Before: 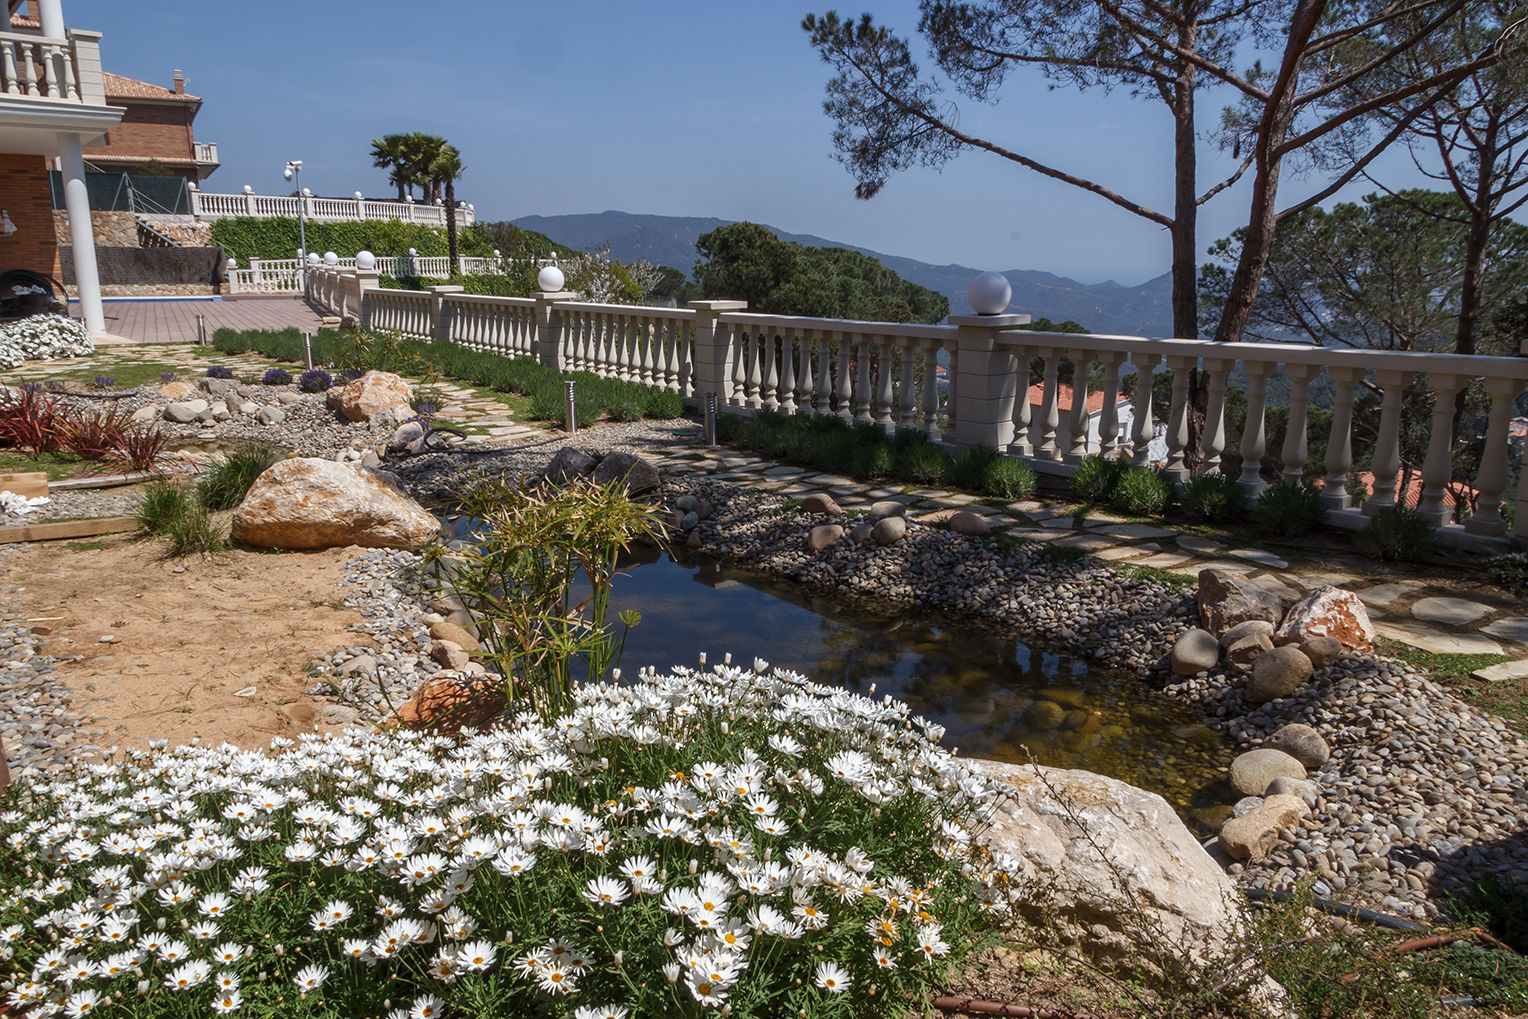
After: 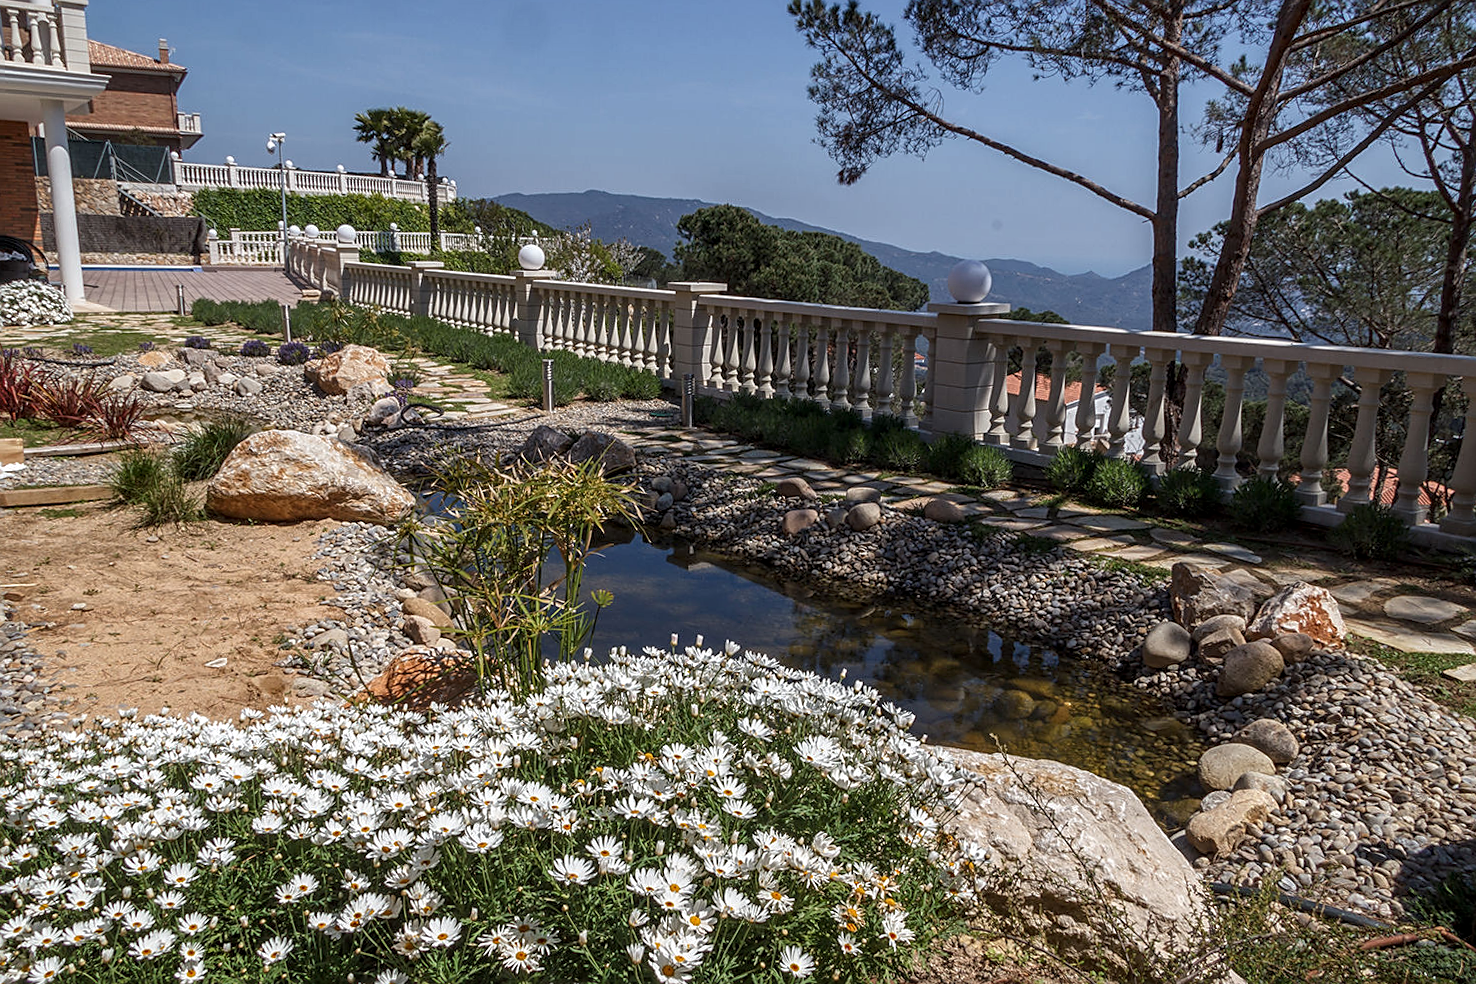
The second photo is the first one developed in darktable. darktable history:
local contrast: on, module defaults
sharpen: on, module defaults
crop and rotate: angle -1.33°
